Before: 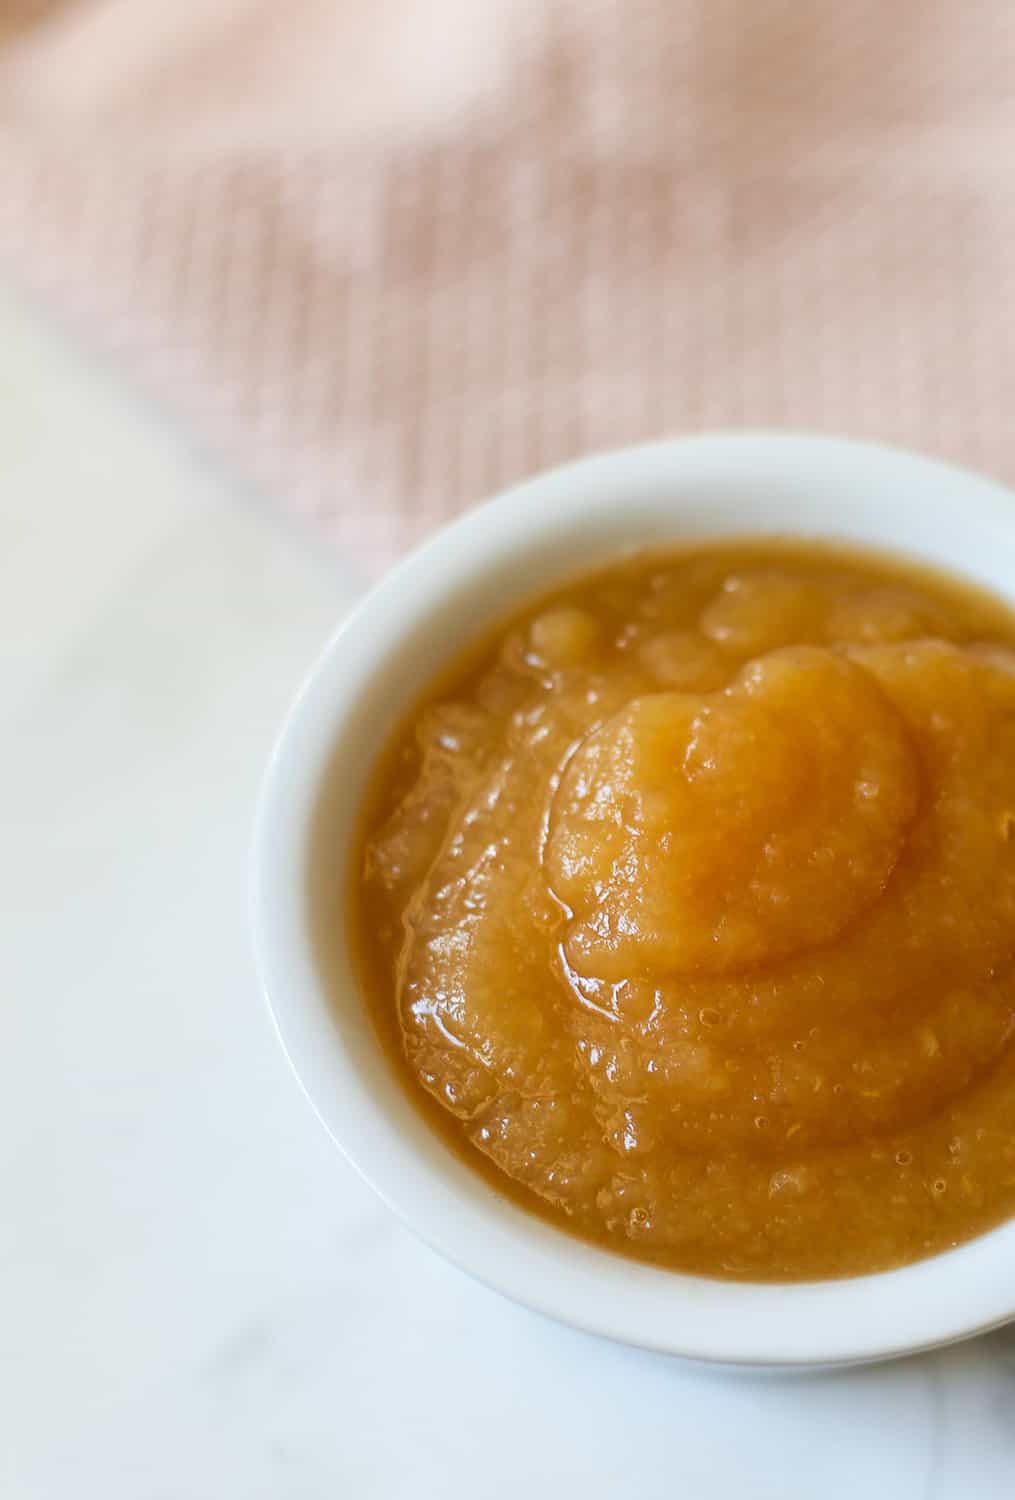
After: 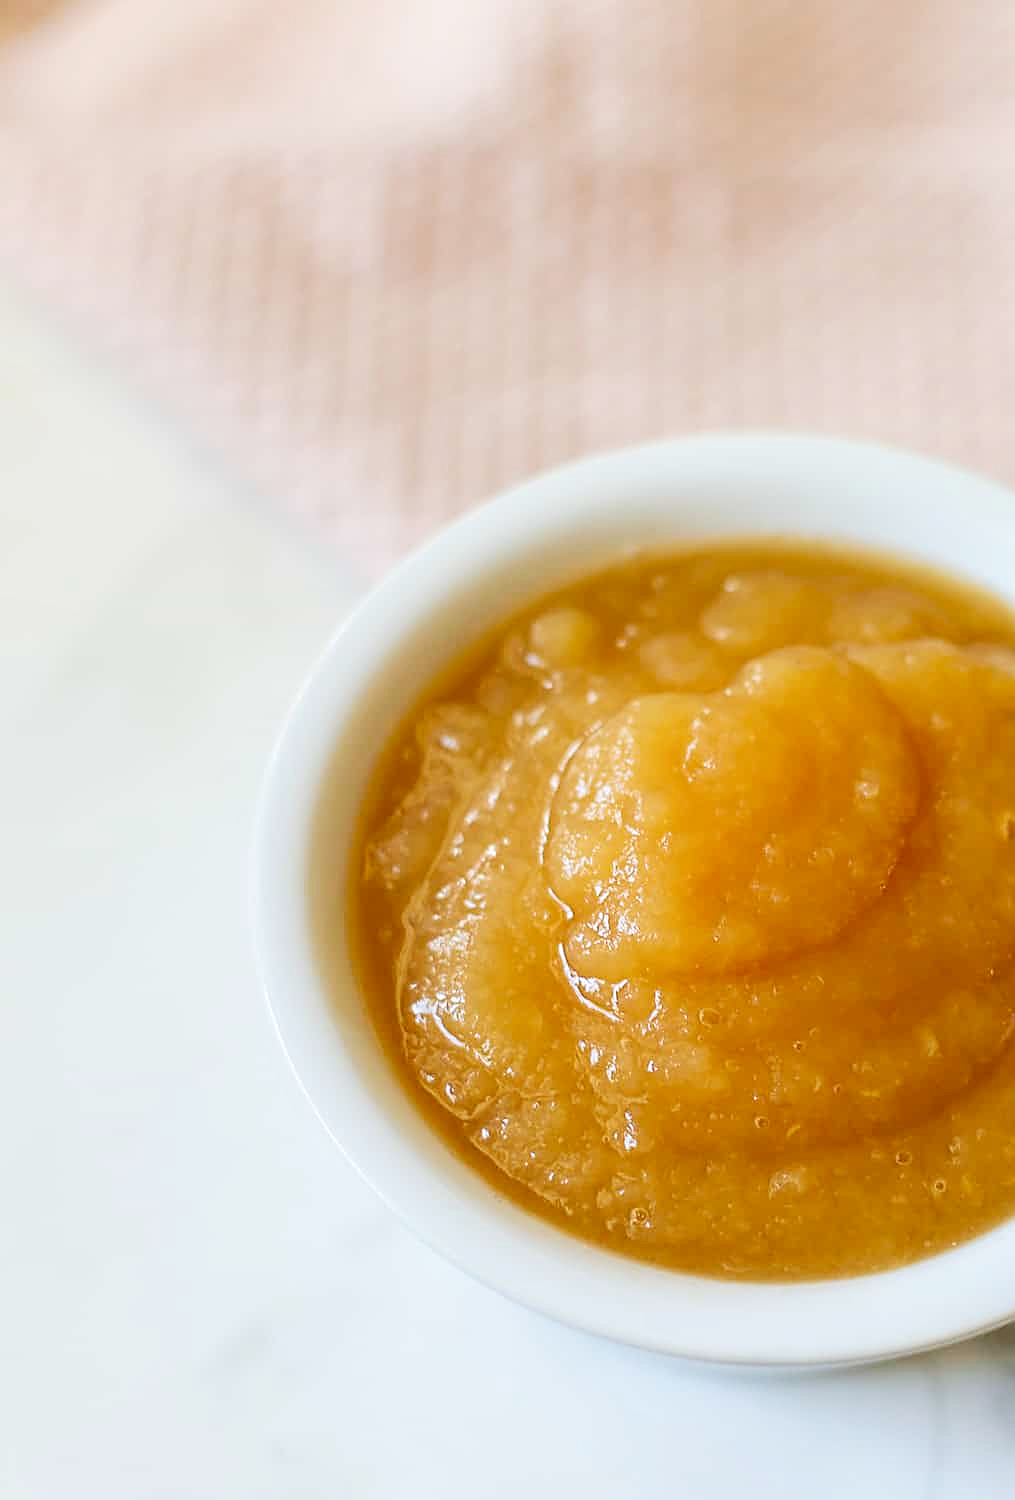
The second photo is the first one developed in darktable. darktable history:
local contrast: highlights 61%, shadows 111%, detail 107%, midtone range 0.529
sharpen: on, module defaults
tone curve: curves: ch0 [(0, 0) (0.526, 0.642) (1, 1)], preserve colors none
velvia: on, module defaults
